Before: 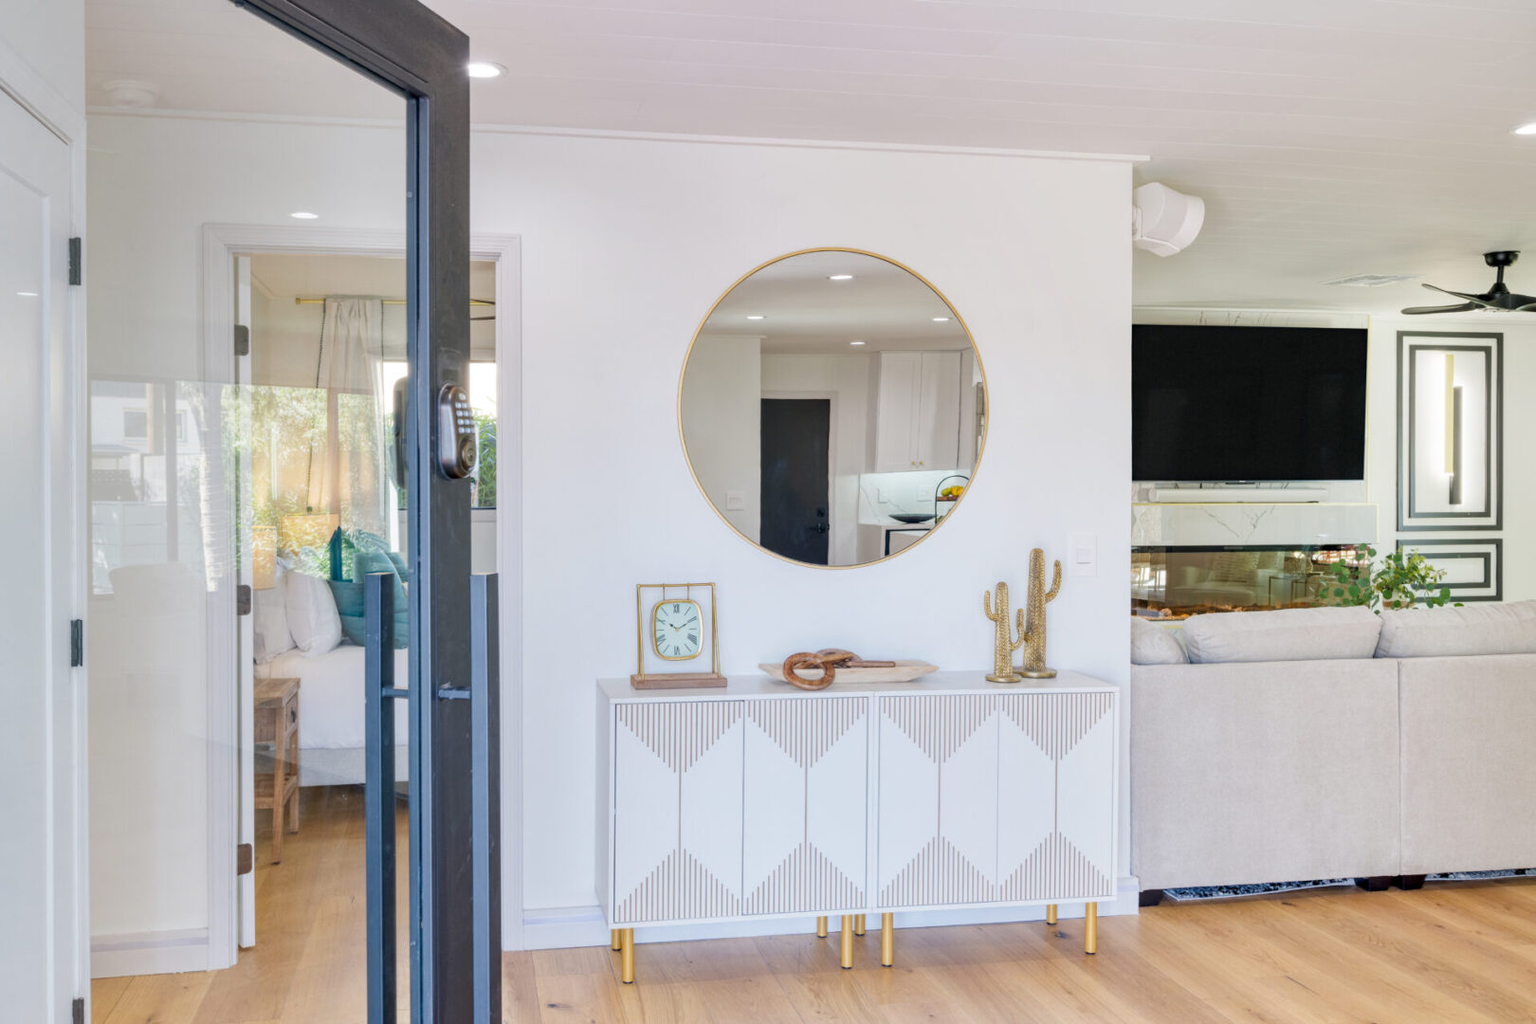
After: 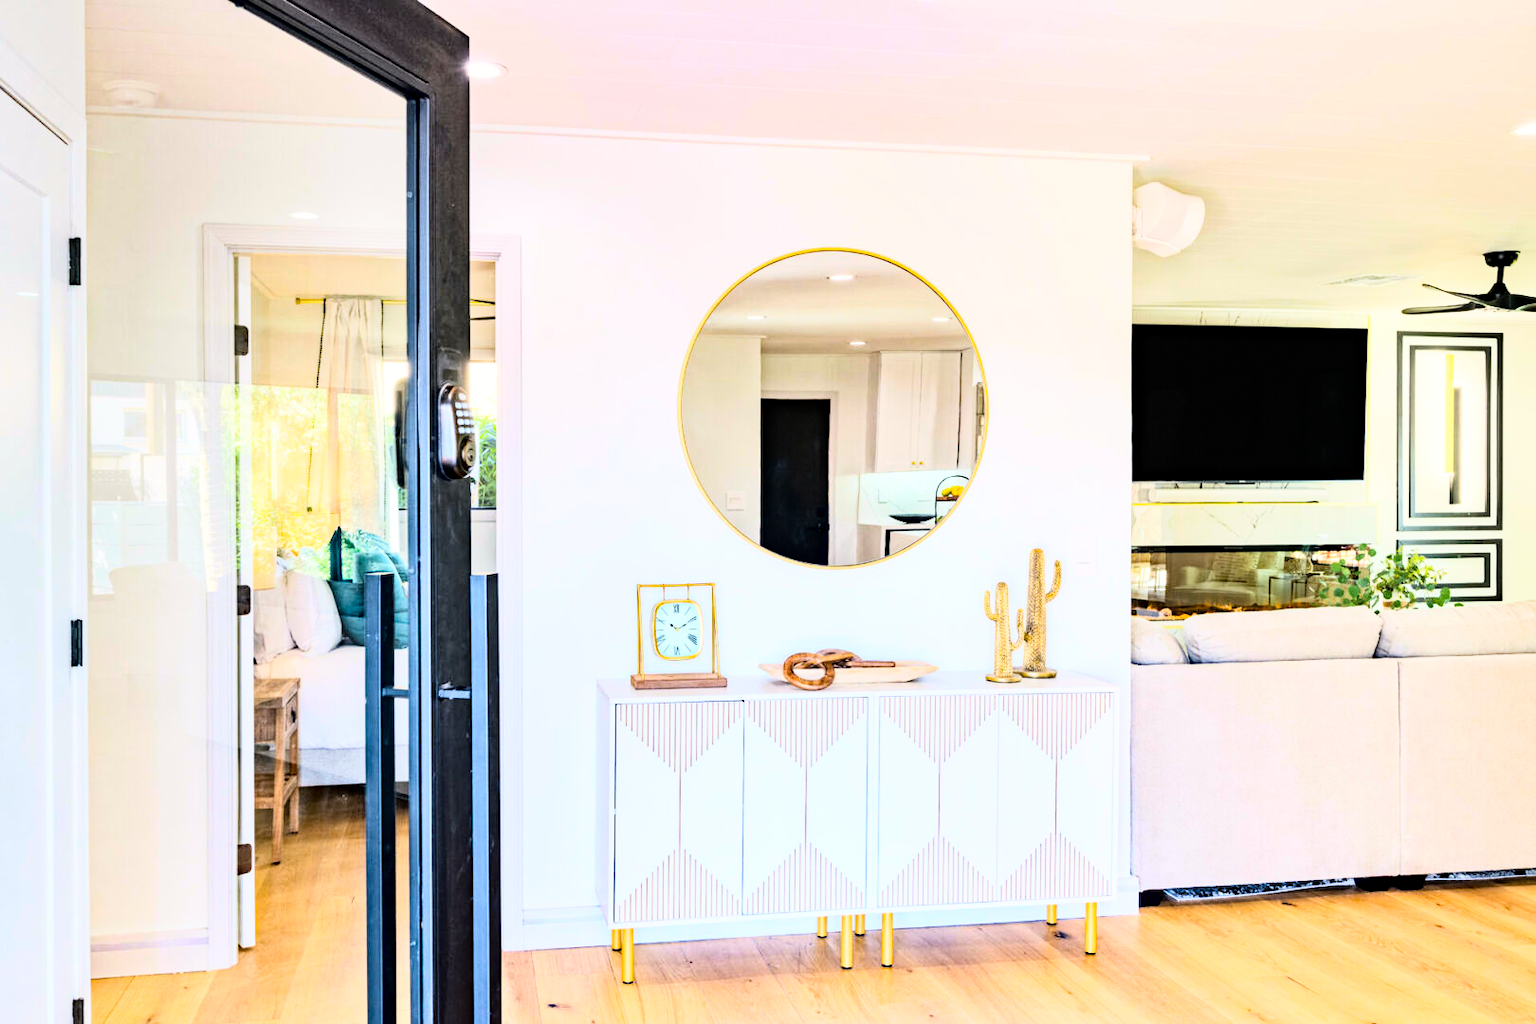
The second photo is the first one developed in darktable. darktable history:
haze removal: strength 0.53, distance 0.925, compatibility mode true, adaptive false
rgb curve: curves: ch0 [(0, 0) (0.21, 0.15) (0.24, 0.21) (0.5, 0.75) (0.75, 0.96) (0.89, 0.99) (1, 1)]; ch1 [(0, 0.02) (0.21, 0.13) (0.25, 0.2) (0.5, 0.67) (0.75, 0.9) (0.89, 0.97) (1, 1)]; ch2 [(0, 0.02) (0.21, 0.13) (0.25, 0.2) (0.5, 0.67) (0.75, 0.9) (0.89, 0.97) (1, 1)], compensate middle gray true
